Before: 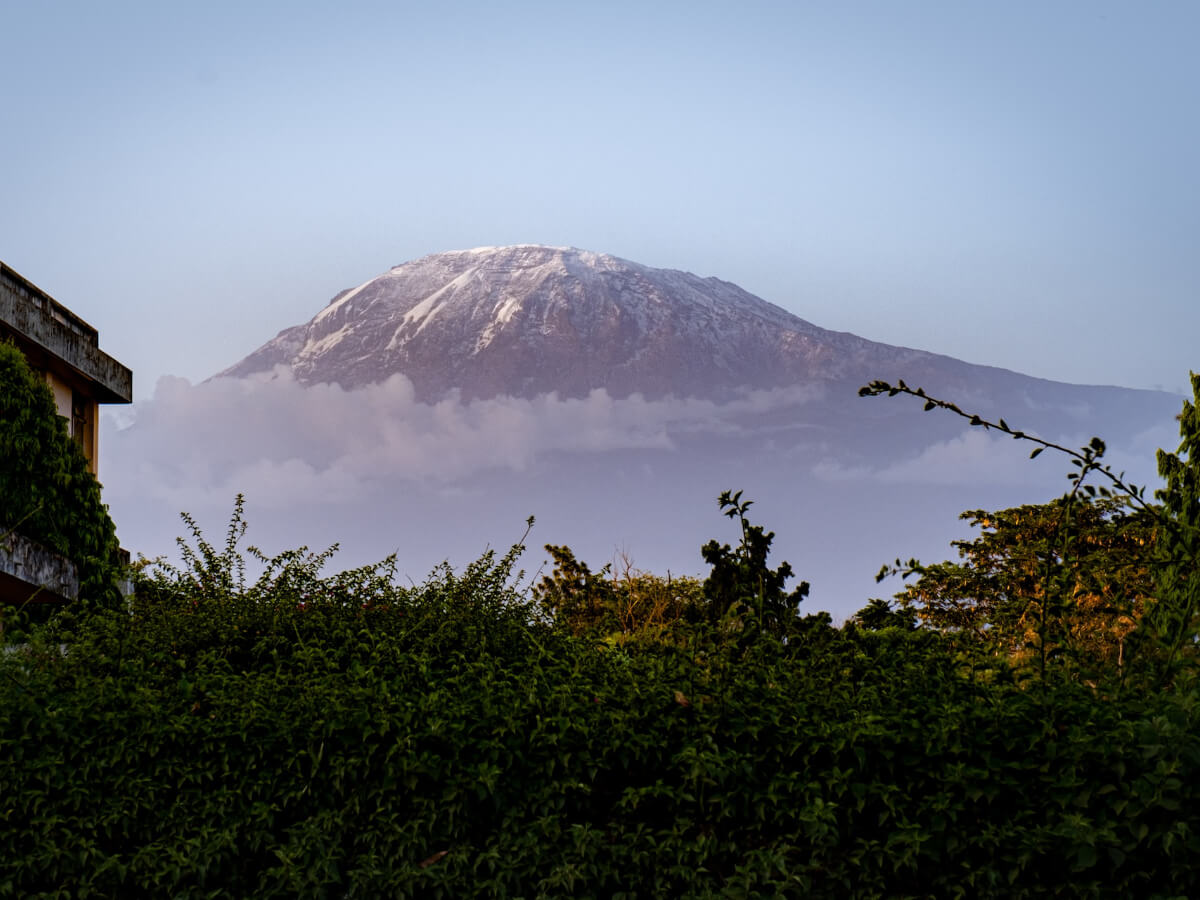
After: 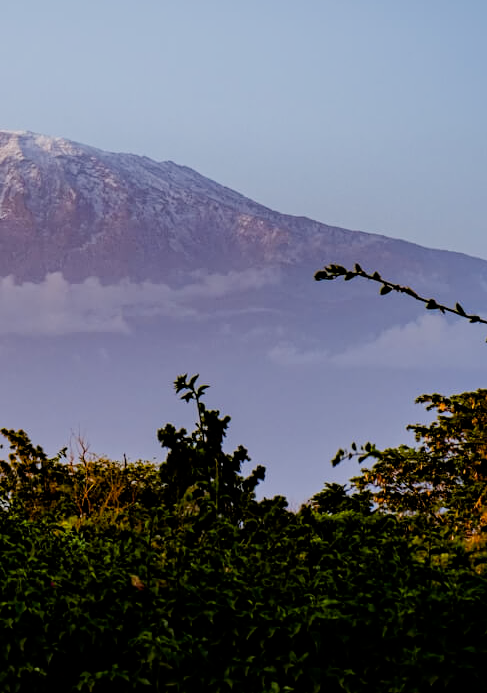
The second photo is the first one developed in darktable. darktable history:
crop: left 45.405%, top 12.961%, right 13.996%, bottom 10.015%
filmic rgb: black relative exposure -7.65 EV, white relative exposure 4.56 EV, threshold 2.96 EV, hardness 3.61, iterations of high-quality reconstruction 0, enable highlight reconstruction true
contrast equalizer: y [[0.509, 0.514, 0.523, 0.542, 0.578, 0.603], [0.5 ×6], [0.509, 0.514, 0.523, 0.542, 0.578, 0.603], [0.001, 0.002, 0.003, 0.005, 0.01, 0.013], [0.001, 0.002, 0.003, 0.005, 0.01, 0.013]]
contrast brightness saturation: brightness -0.017, saturation 0.348
